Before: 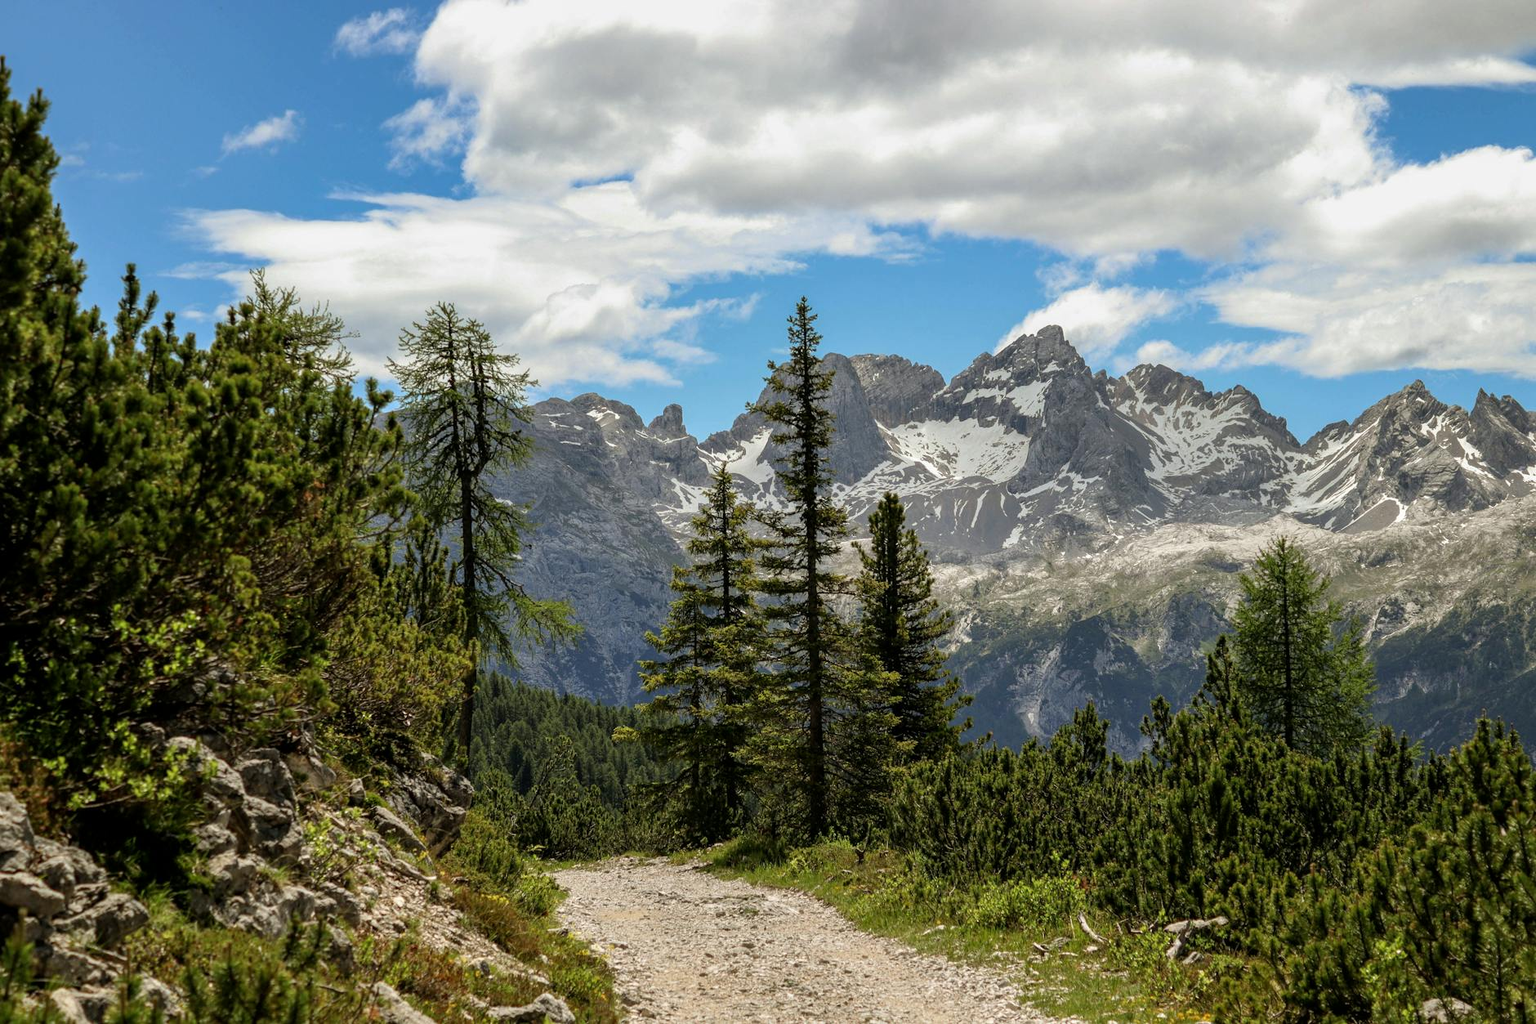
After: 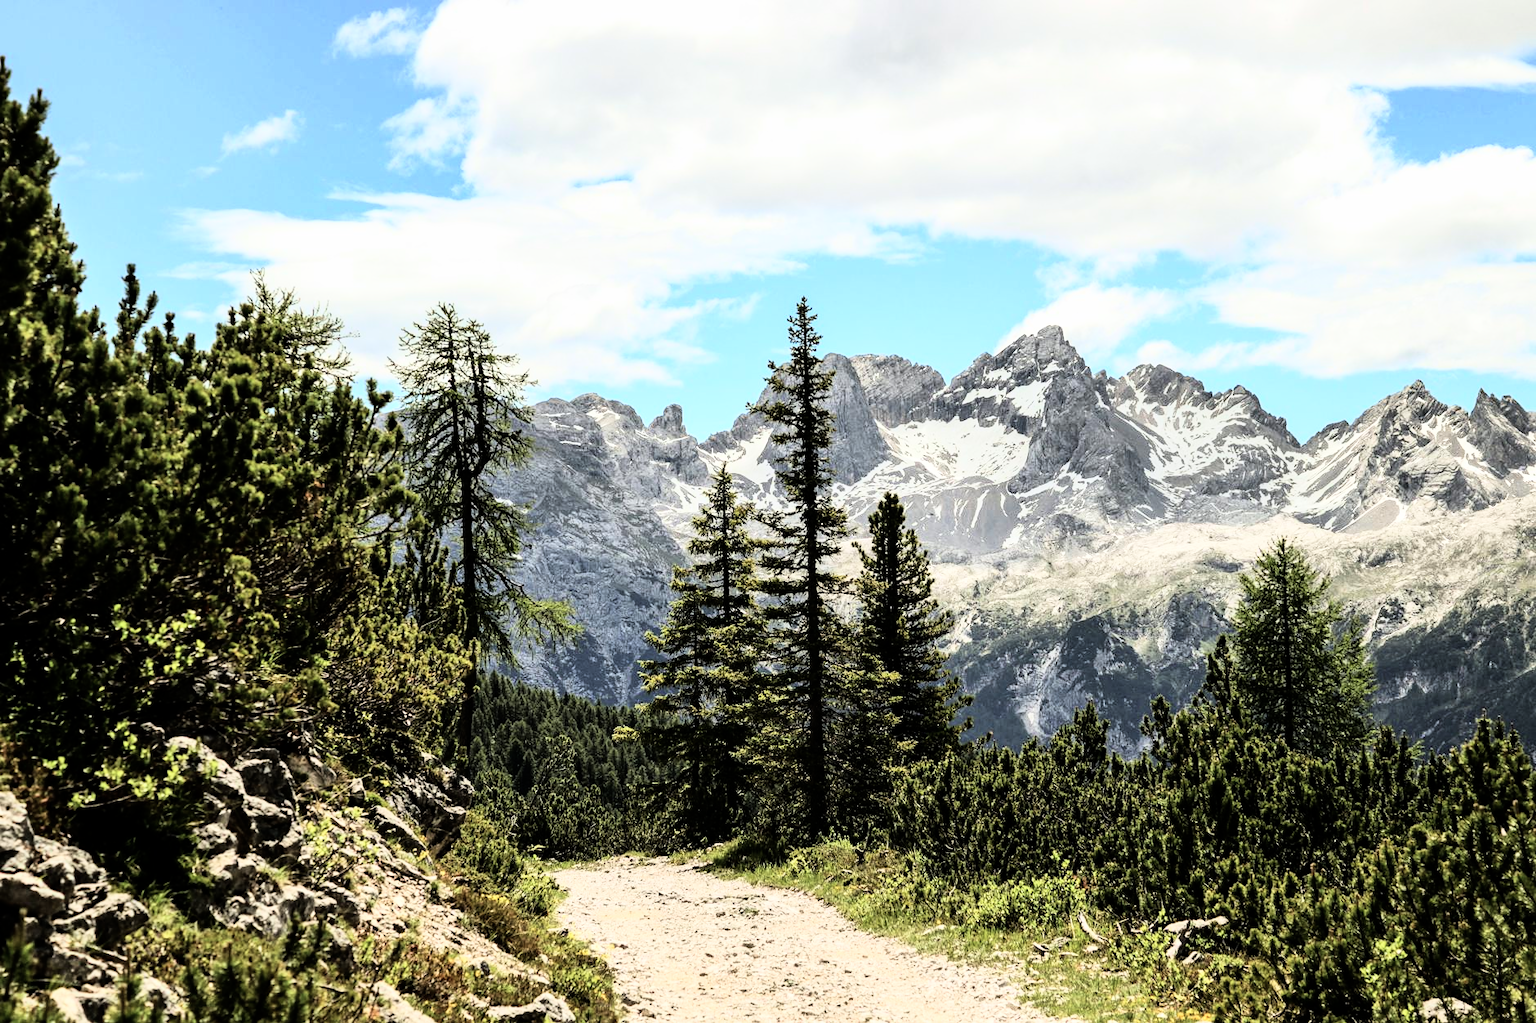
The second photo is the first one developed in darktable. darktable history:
contrast brightness saturation: contrast 0.06, brightness -0.01, saturation -0.23
rgb curve: curves: ch0 [(0, 0) (0.21, 0.15) (0.24, 0.21) (0.5, 0.75) (0.75, 0.96) (0.89, 0.99) (1, 1)]; ch1 [(0, 0.02) (0.21, 0.13) (0.25, 0.2) (0.5, 0.67) (0.75, 0.9) (0.89, 0.97) (1, 1)]; ch2 [(0, 0.02) (0.21, 0.13) (0.25, 0.2) (0.5, 0.67) (0.75, 0.9) (0.89, 0.97) (1, 1)], compensate middle gray true
